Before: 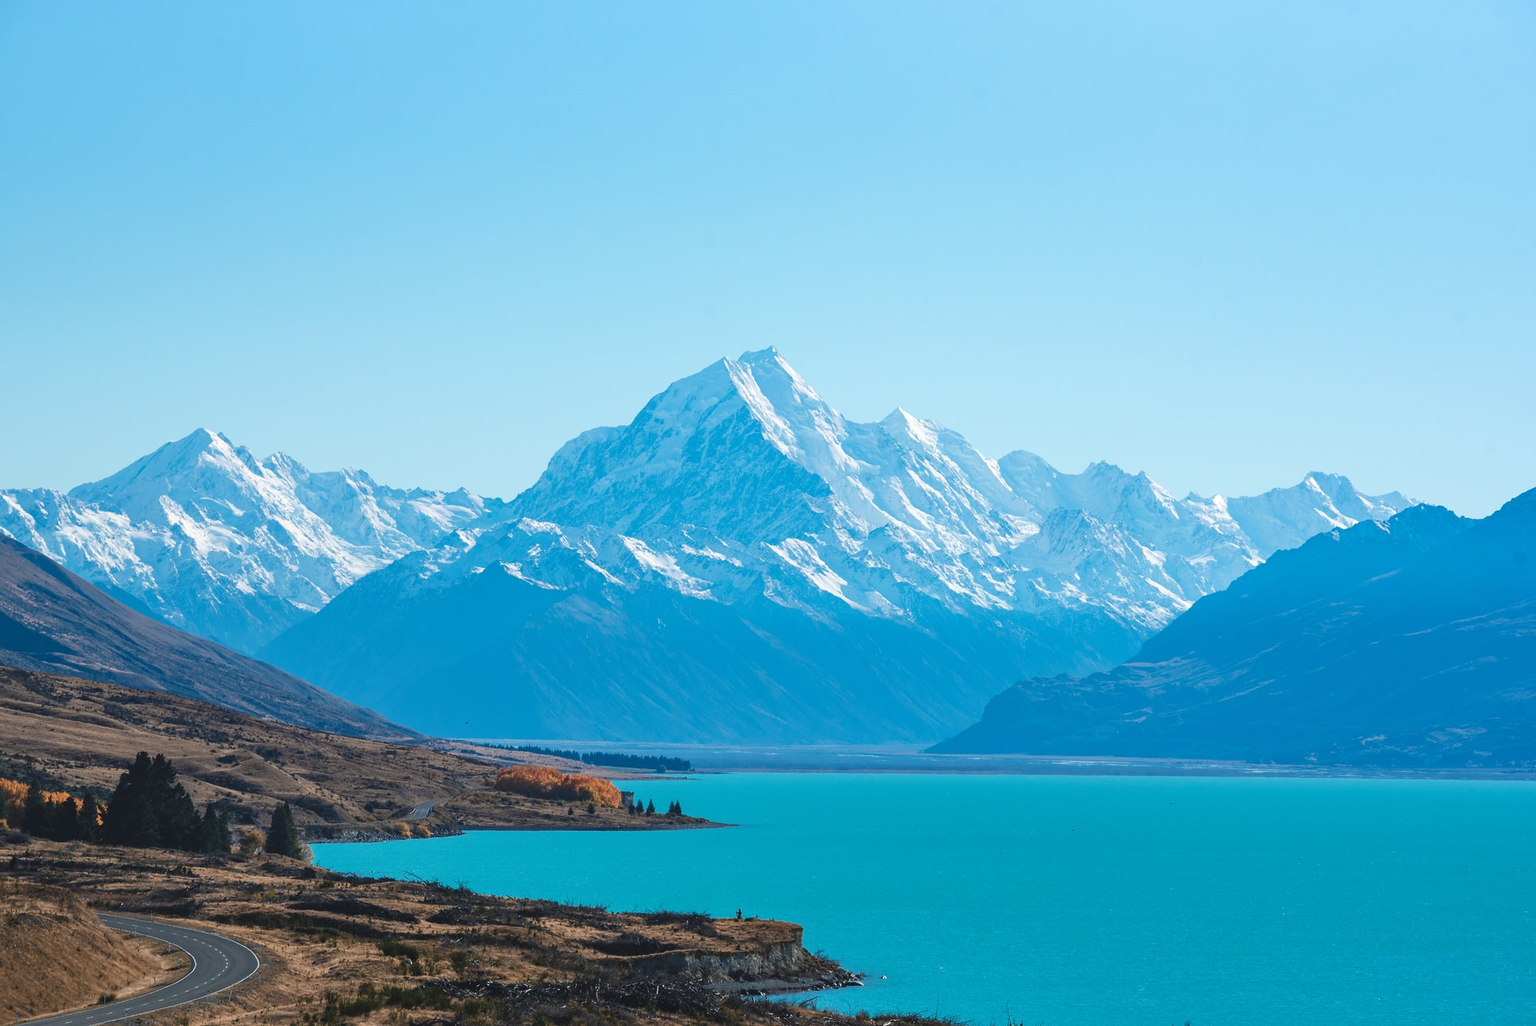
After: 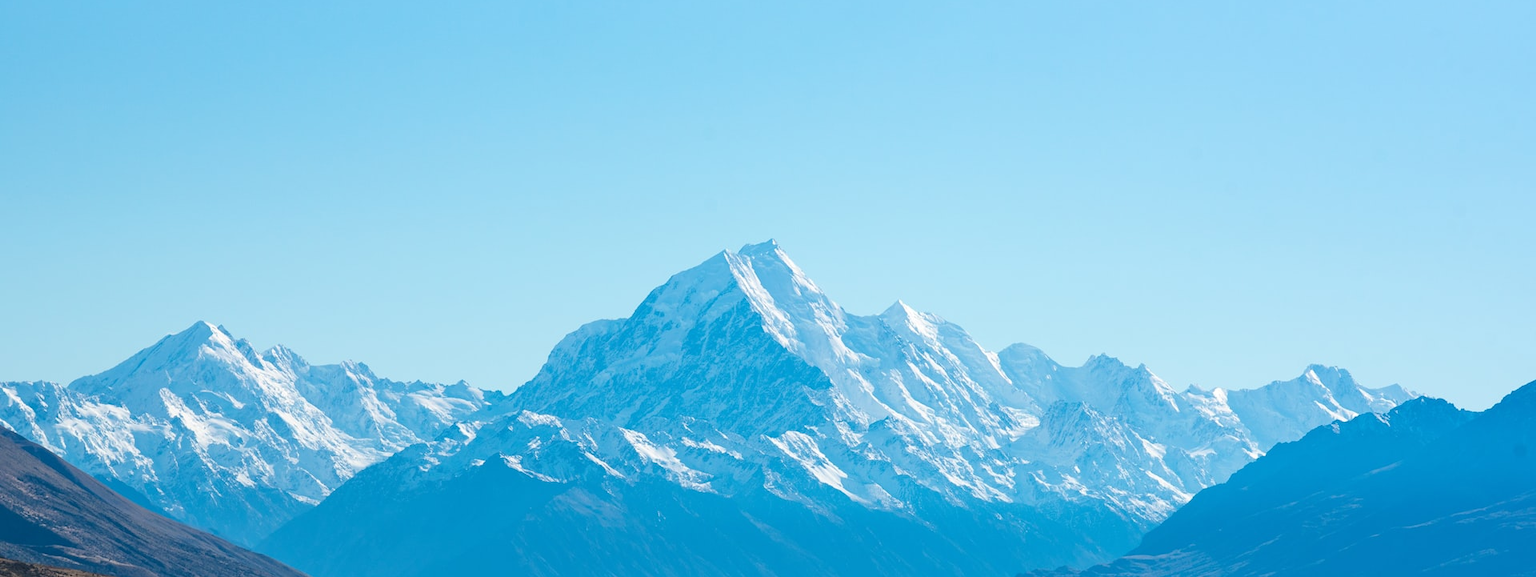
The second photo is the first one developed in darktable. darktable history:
crop and rotate: top 10.453%, bottom 33.22%
